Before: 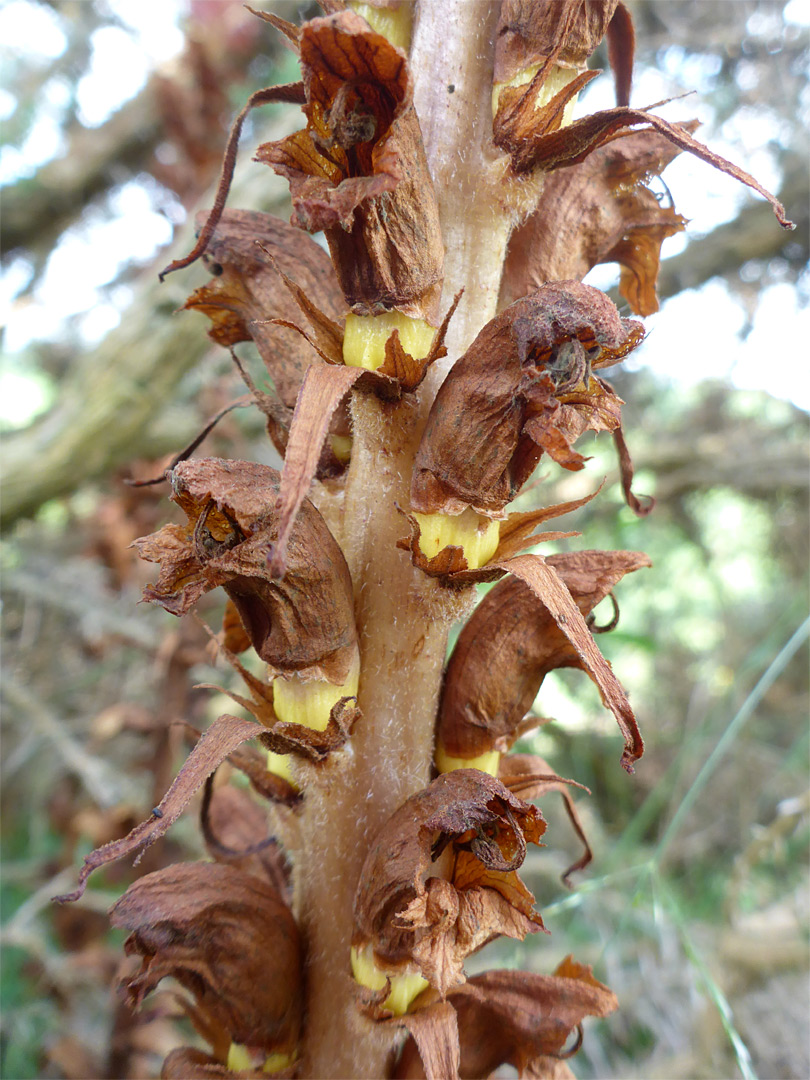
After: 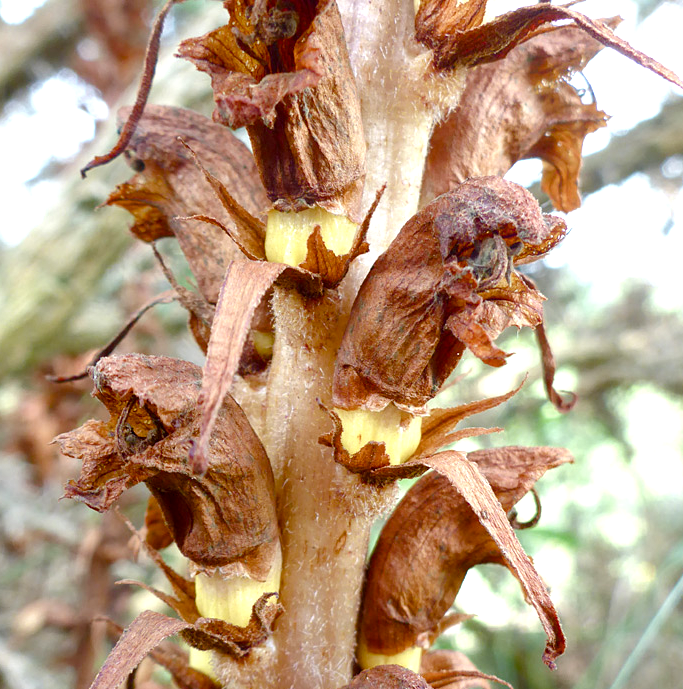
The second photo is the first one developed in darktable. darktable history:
exposure: black level correction 0, exposure 0.499 EV, compensate highlight preservation false
crop and rotate: left 9.648%, top 9.7%, right 5.931%, bottom 26.429%
color balance rgb: perceptual saturation grading › global saturation 25.221%, perceptual saturation grading › highlights -50.319%, perceptual saturation grading › shadows 30.681%, global vibrance 14.231%
local contrast: highlights 103%, shadows 103%, detail 119%, midtone range 0.2
